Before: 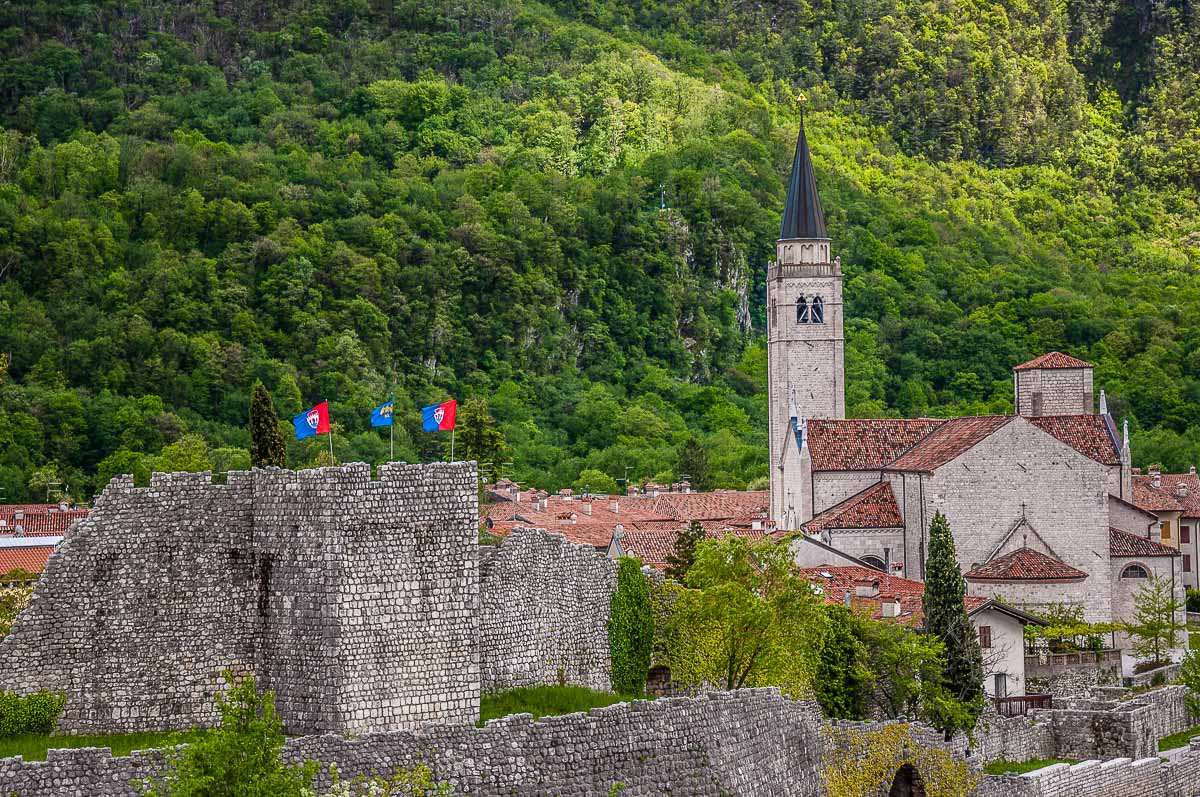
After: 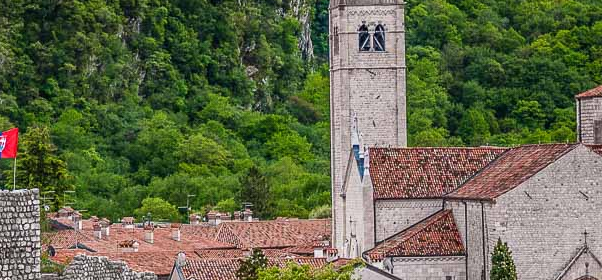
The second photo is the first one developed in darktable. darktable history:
crop: left 36.568%, top 34.24%, right 13.186%, bottom 30.585%
